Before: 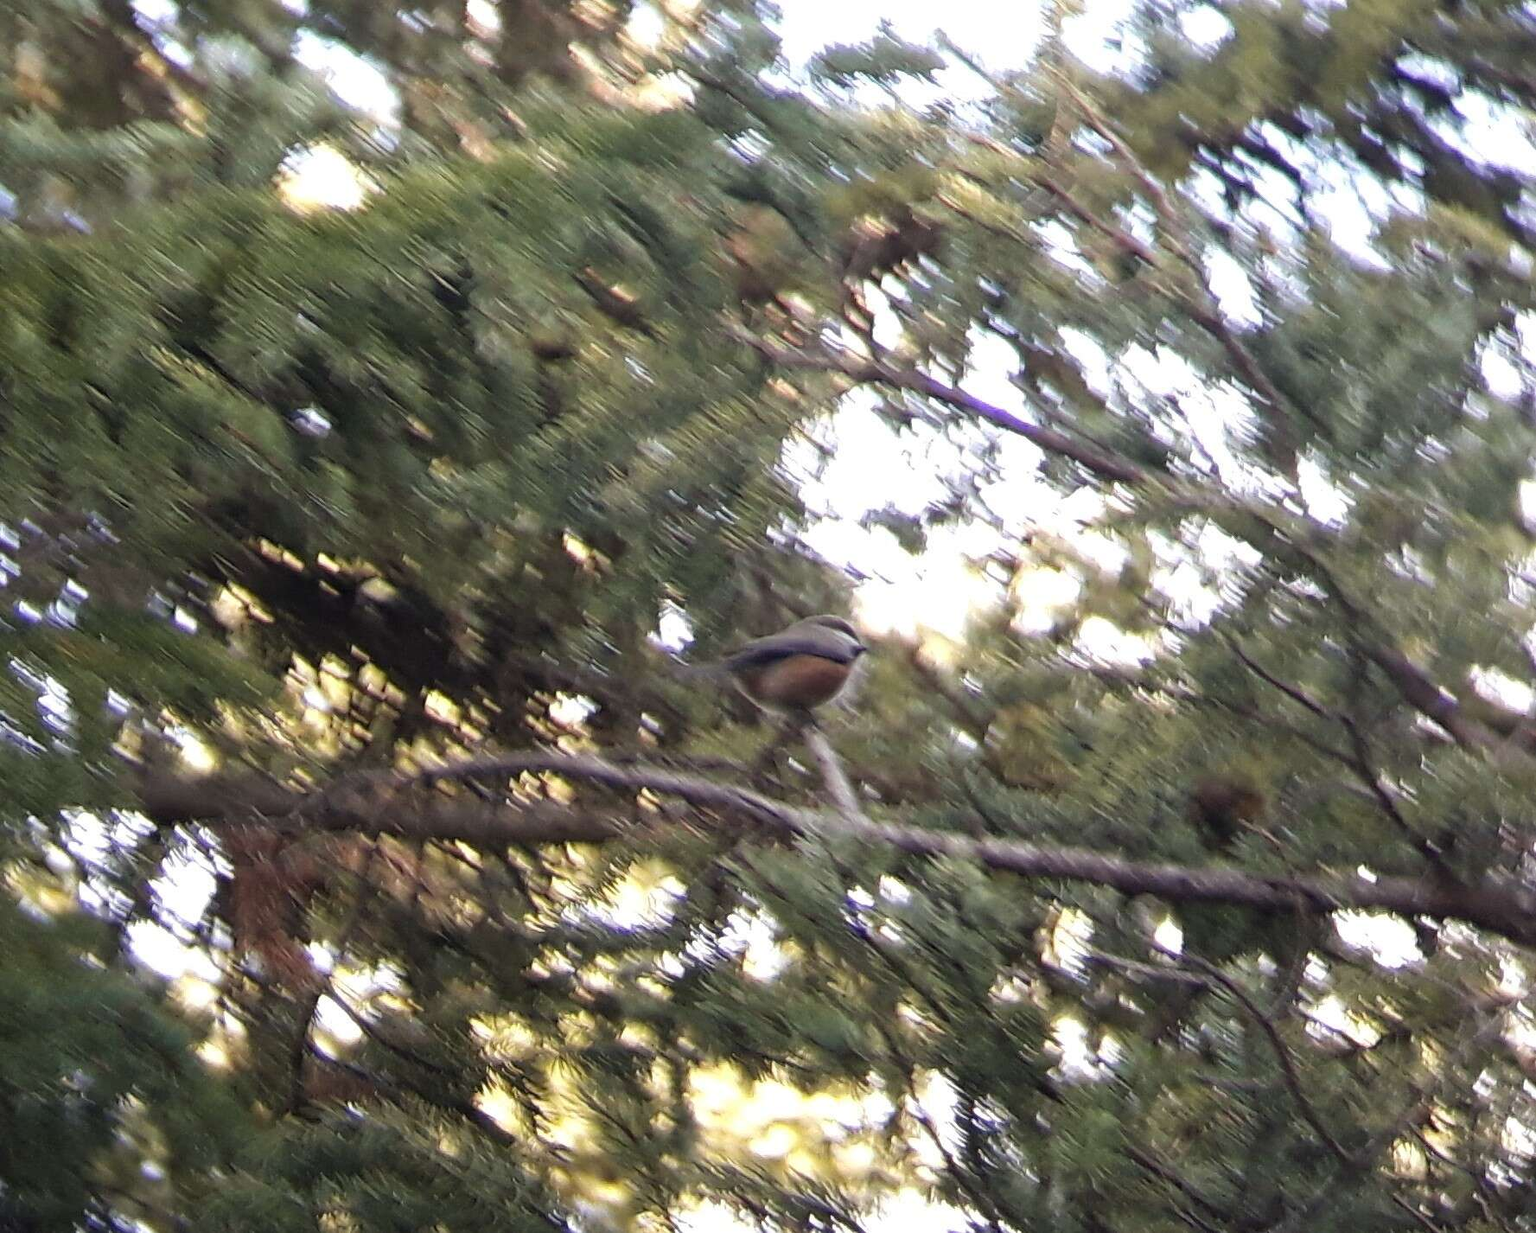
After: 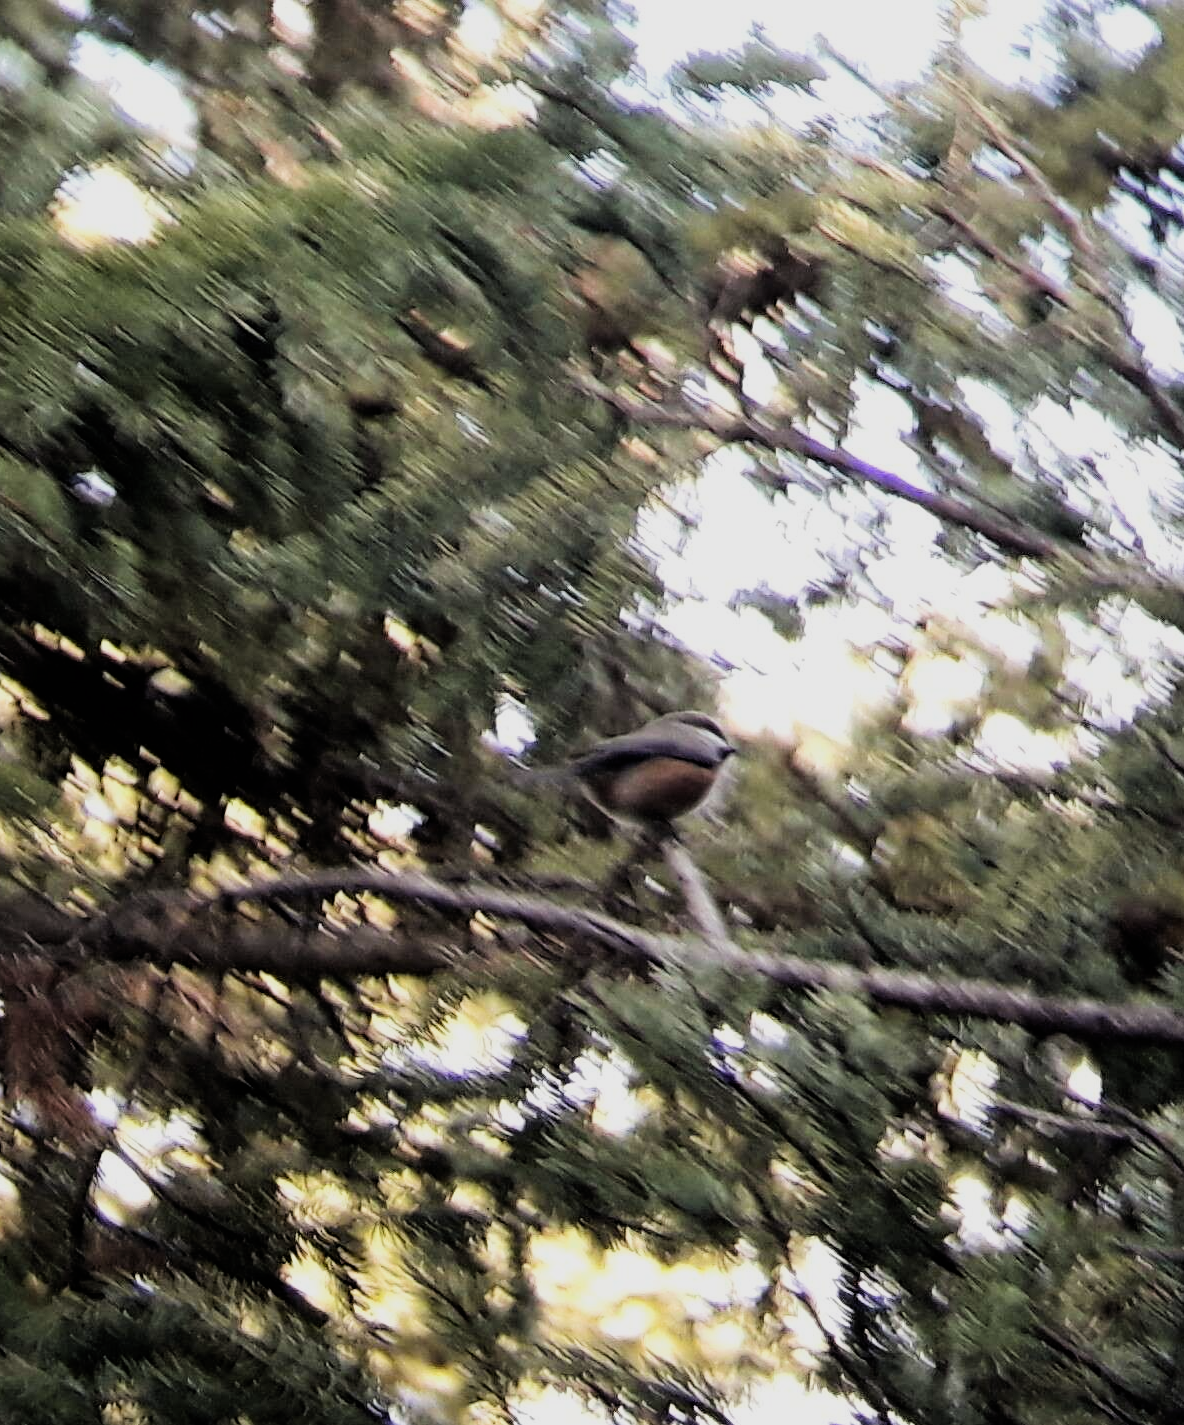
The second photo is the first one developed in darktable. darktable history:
filmic rgb: black relative exposure -5 EV, hardness 2.88, contrast 1.4
crop and rotate: left 15.055%, right 18.278%
